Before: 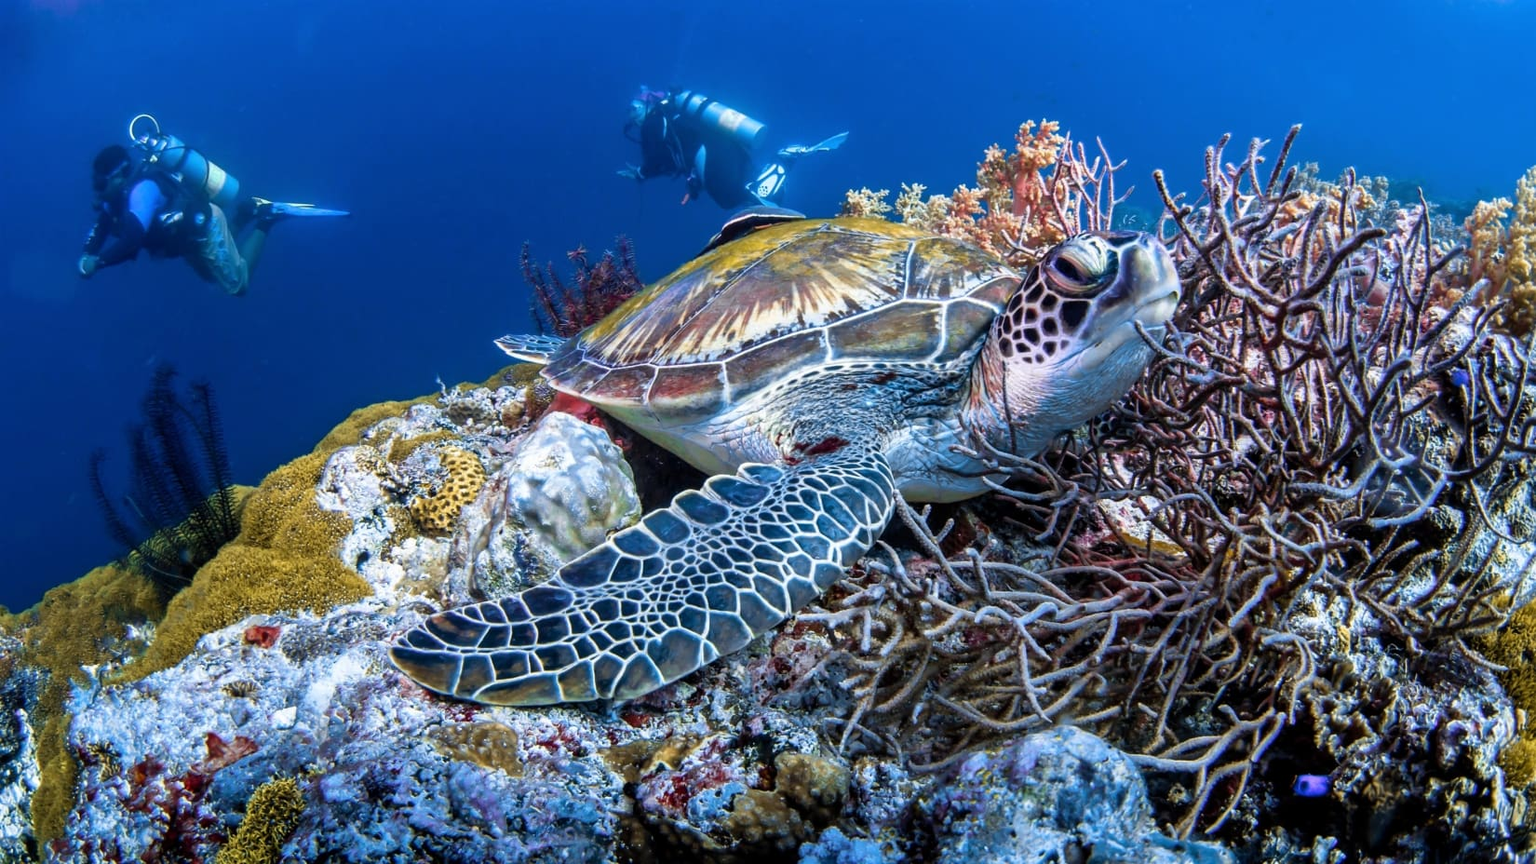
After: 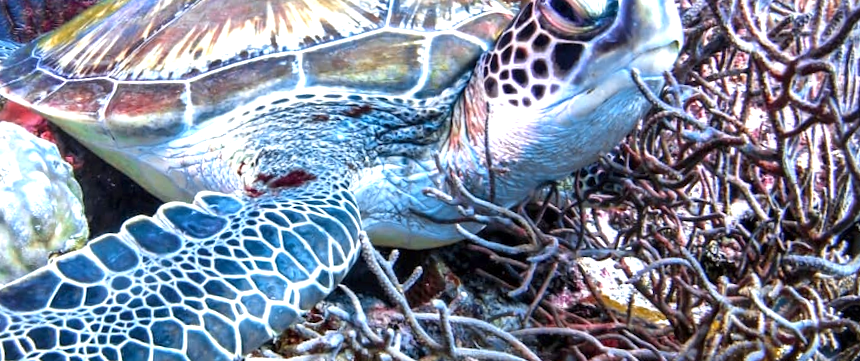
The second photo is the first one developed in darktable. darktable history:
crop: left 36.607%, top 34.735%, right 13.146%, bottom 30.611%
exposure: exposure 0.95 EV, compensate highlight preservation false
vignetting: fall-off start 92.6%, brightness -0.52, saturation -0.51, center (-0.012, 0)
rotate and perspective: rotation 4.1°, automatic cropping off
